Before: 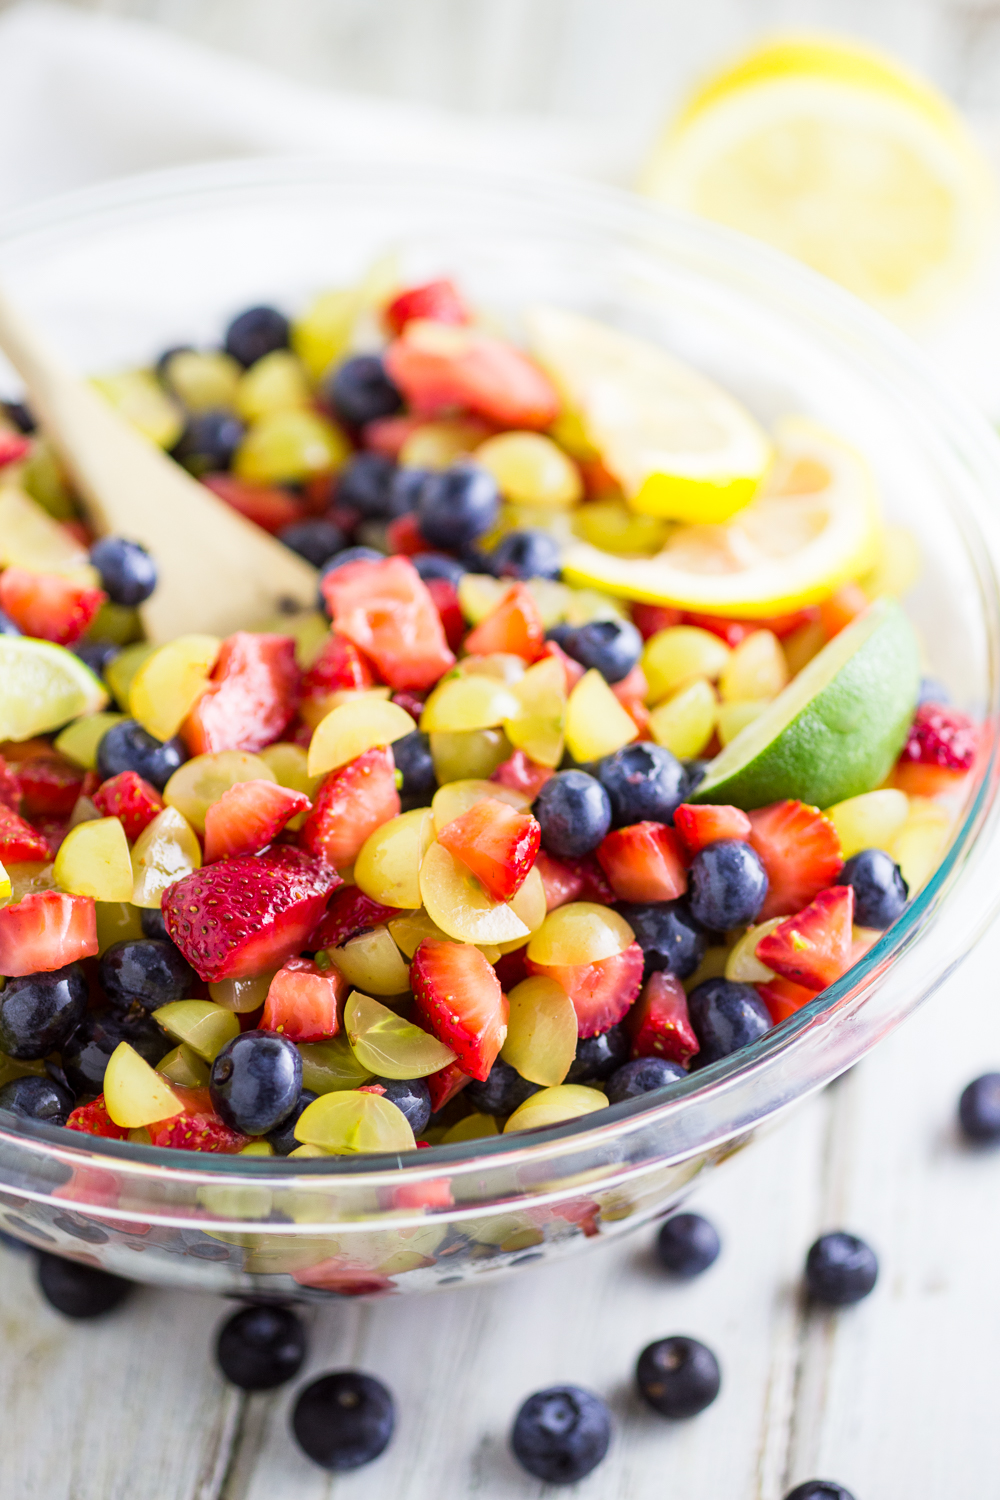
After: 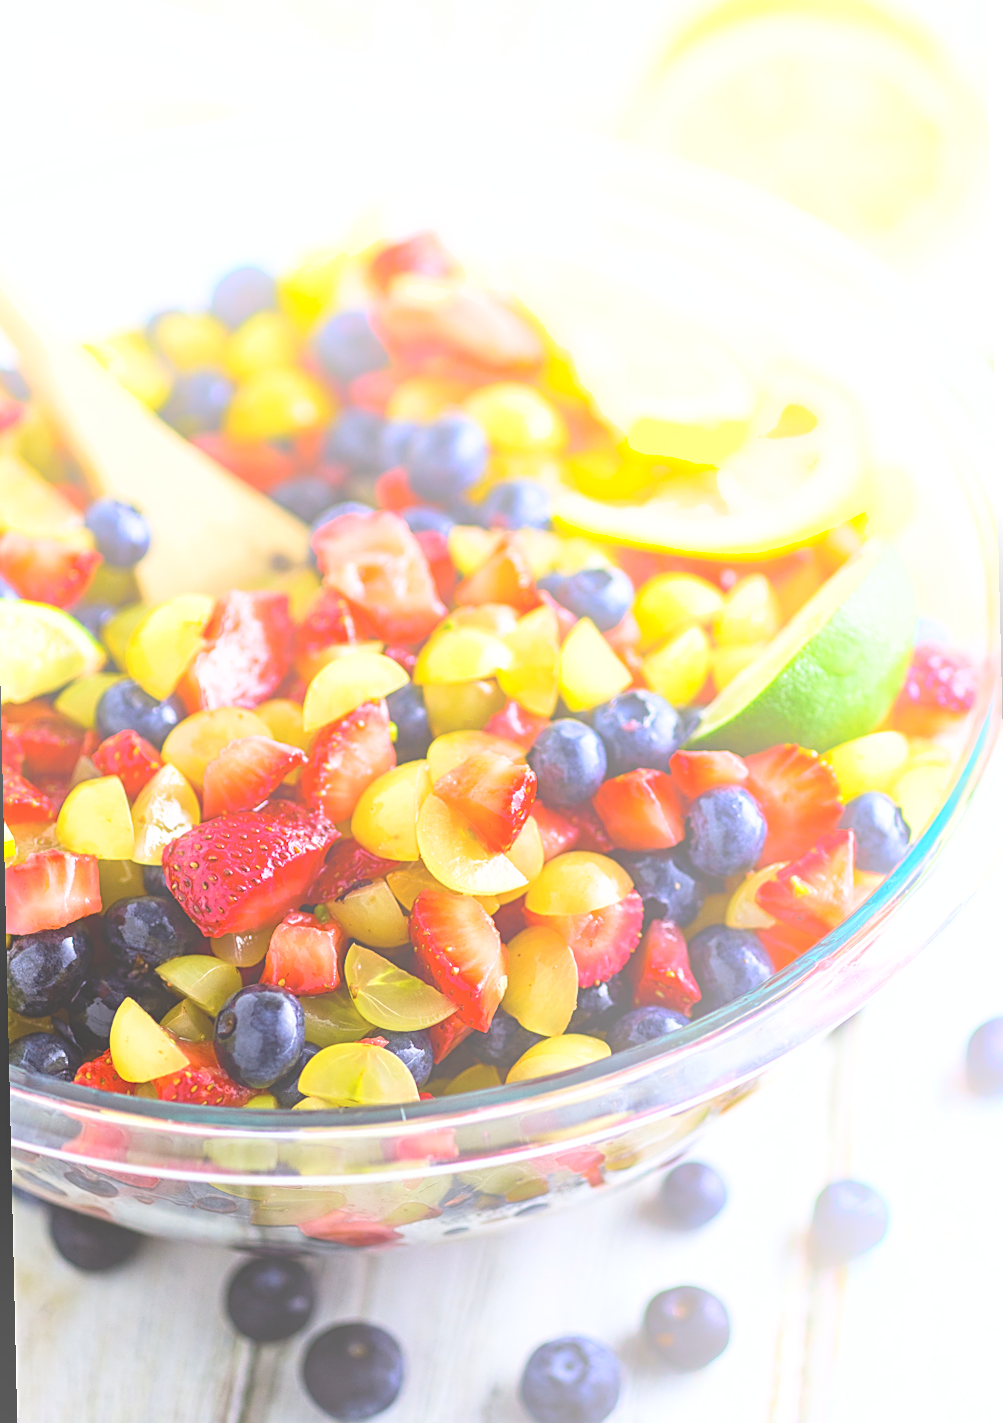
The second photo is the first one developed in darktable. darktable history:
bloom: size 40%
shadows and highlights: low approximation 0.01, soften with gaussian
contrast equalizer: y [[0.439, 0.44, 0.442, 0.457, 0.493, 0.498], [0.5 ×6], [0.5 ×6], [0 ×6], [0 ×6]], mix 0.59
sharpen: on, module defaults
rotate and perspective: rotation -1.32°, lens shift (horizontal) -0.031, crop left 0.015, crop right 0.985, crop top 0.047, crop bottom 0.982
tone equalizer: -8 EV -0.417 EV, -7 EV -0.389 EV, -6 EV -0.333 EV, -5 EV -0.222 EV, -3 EV 0.222 EV, -2 EV 0.333 EV, -1 EV 0.389 EV, +0 EV 0.417 EV, edges refinement/feathering 500, mask exposure compensation -1.57 EV, preserve details no
